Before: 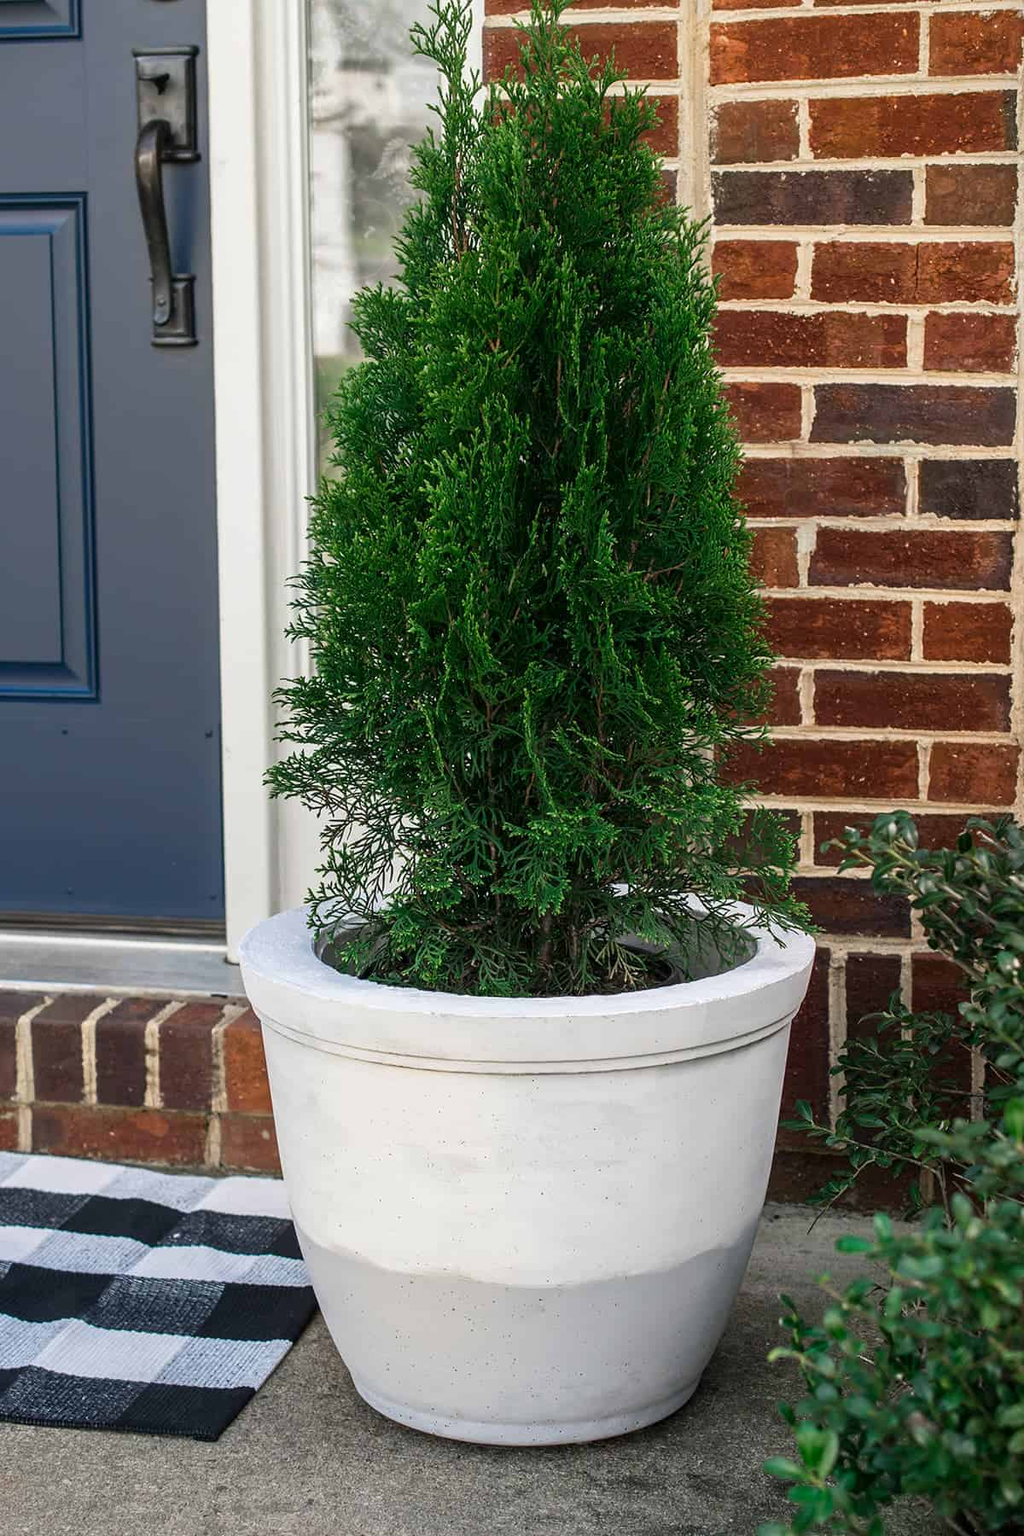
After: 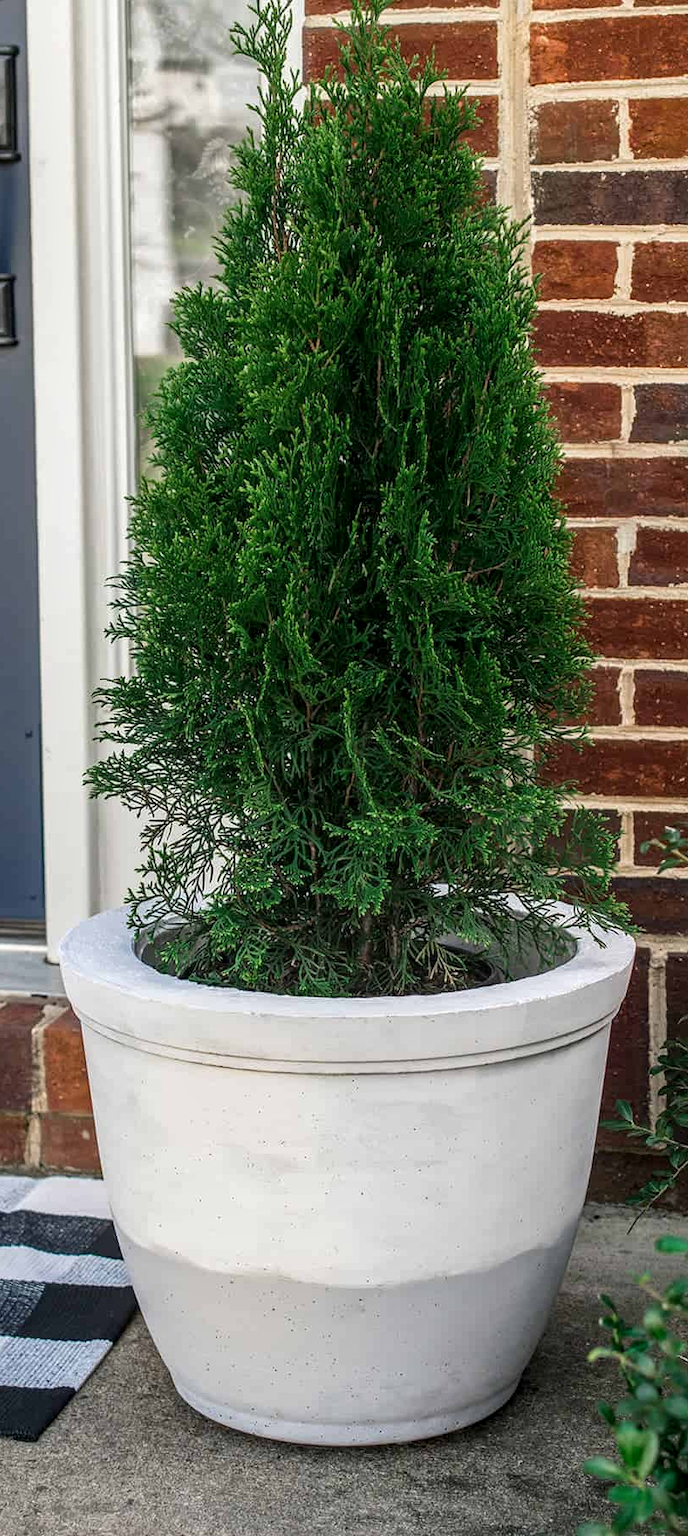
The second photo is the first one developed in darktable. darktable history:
crop and rotate: left 17.628%, right 15.1%
local contrast: on, module defaults
